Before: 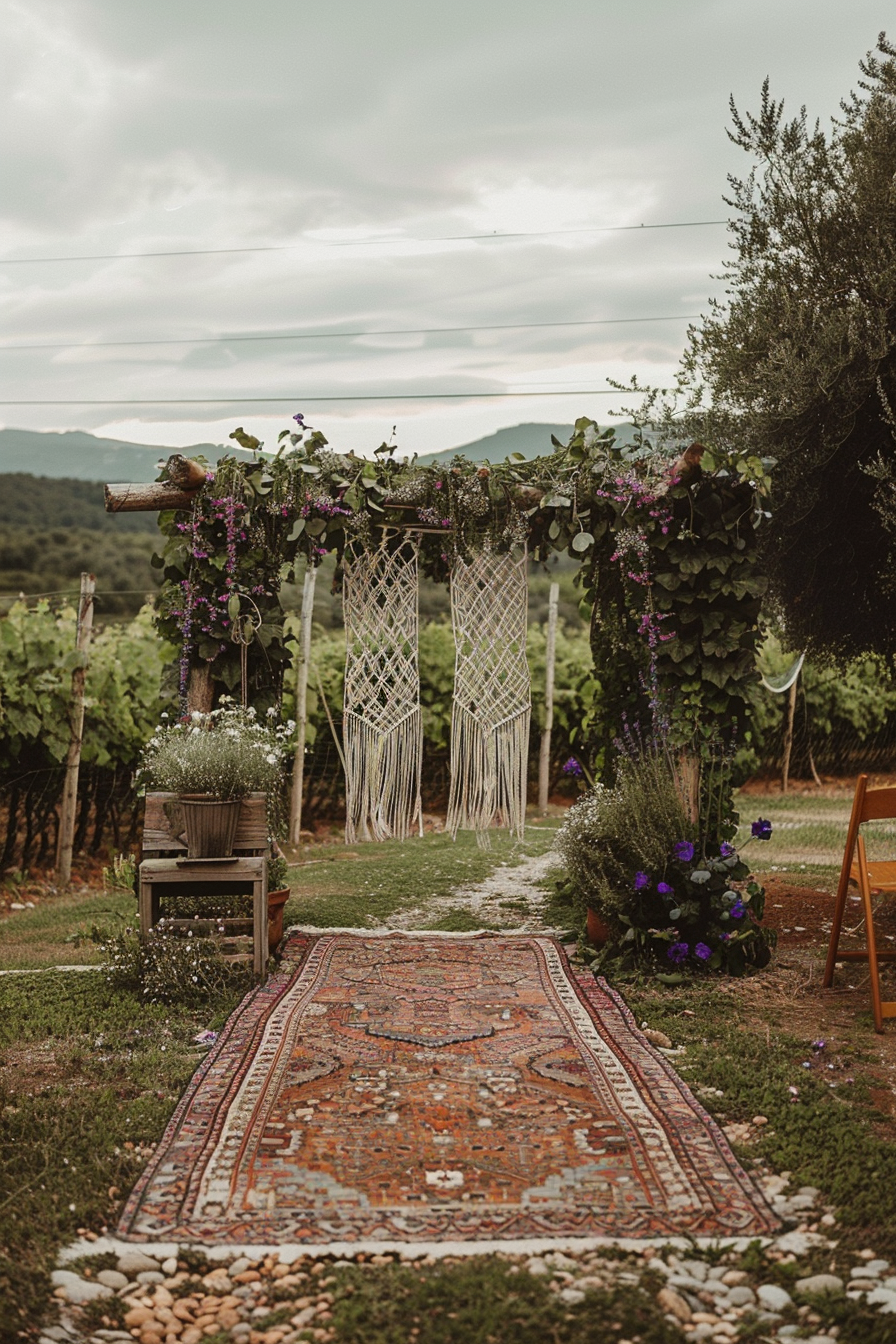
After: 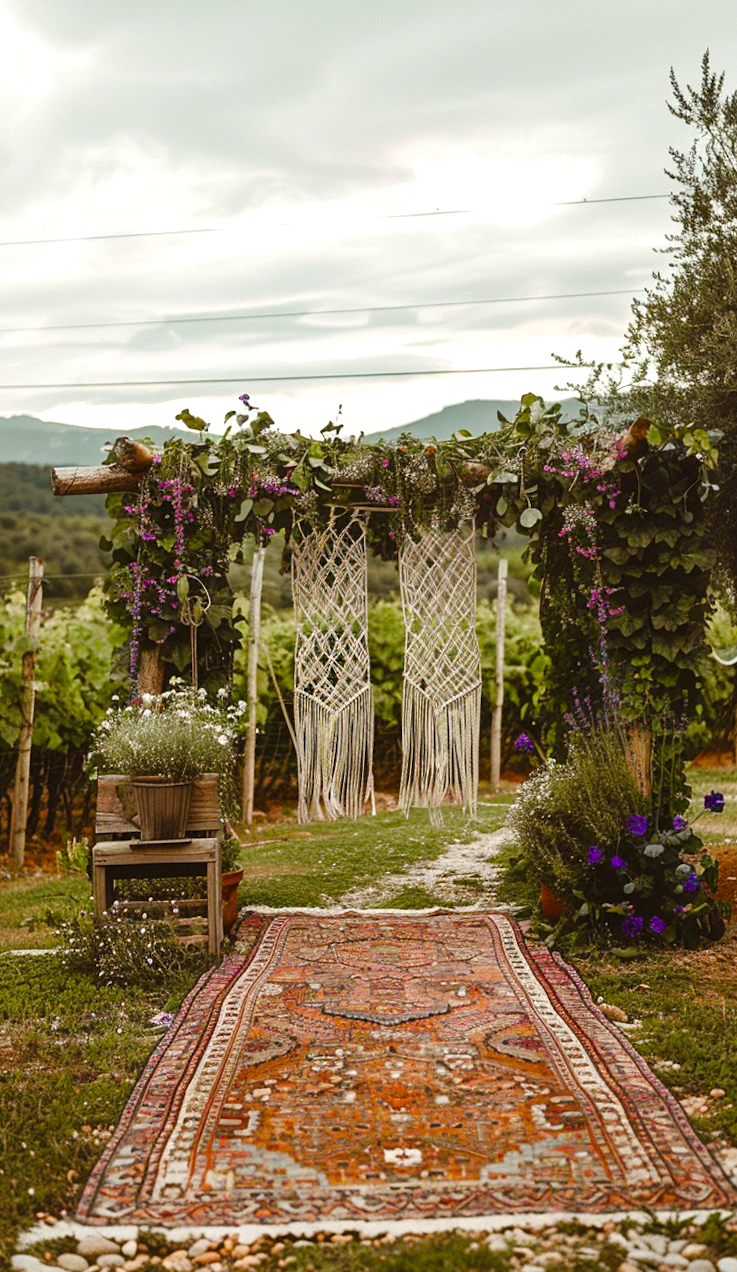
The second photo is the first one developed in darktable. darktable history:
crop and rotate: angle 0.952°, left 4.503%, top 0.473%, right 11.155%, bottom 2.535%
color balance rgb: perceptual saturation grading › global saturation -0.057%, perceptual saturation grading › highlights -17.448%, perceptual saturation grading › mid-tones 33.074%, perceptual saturation grading › shadows 50.587%, perceptual brilliance grading › global brilliance 12.495%, global vibrance 20%
